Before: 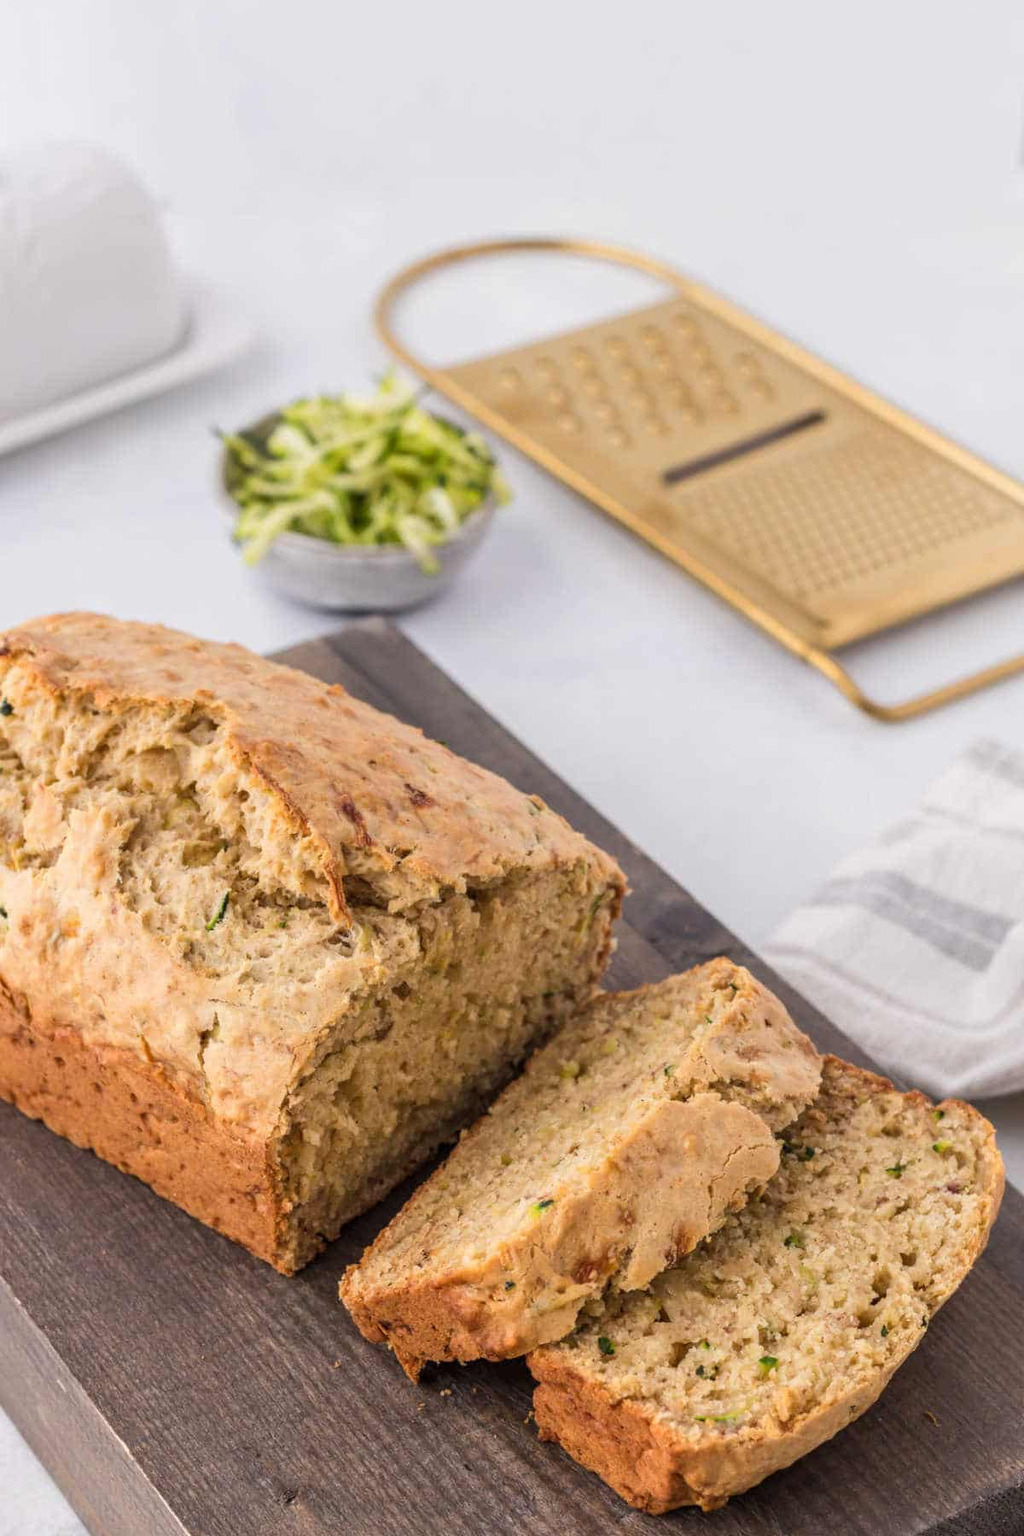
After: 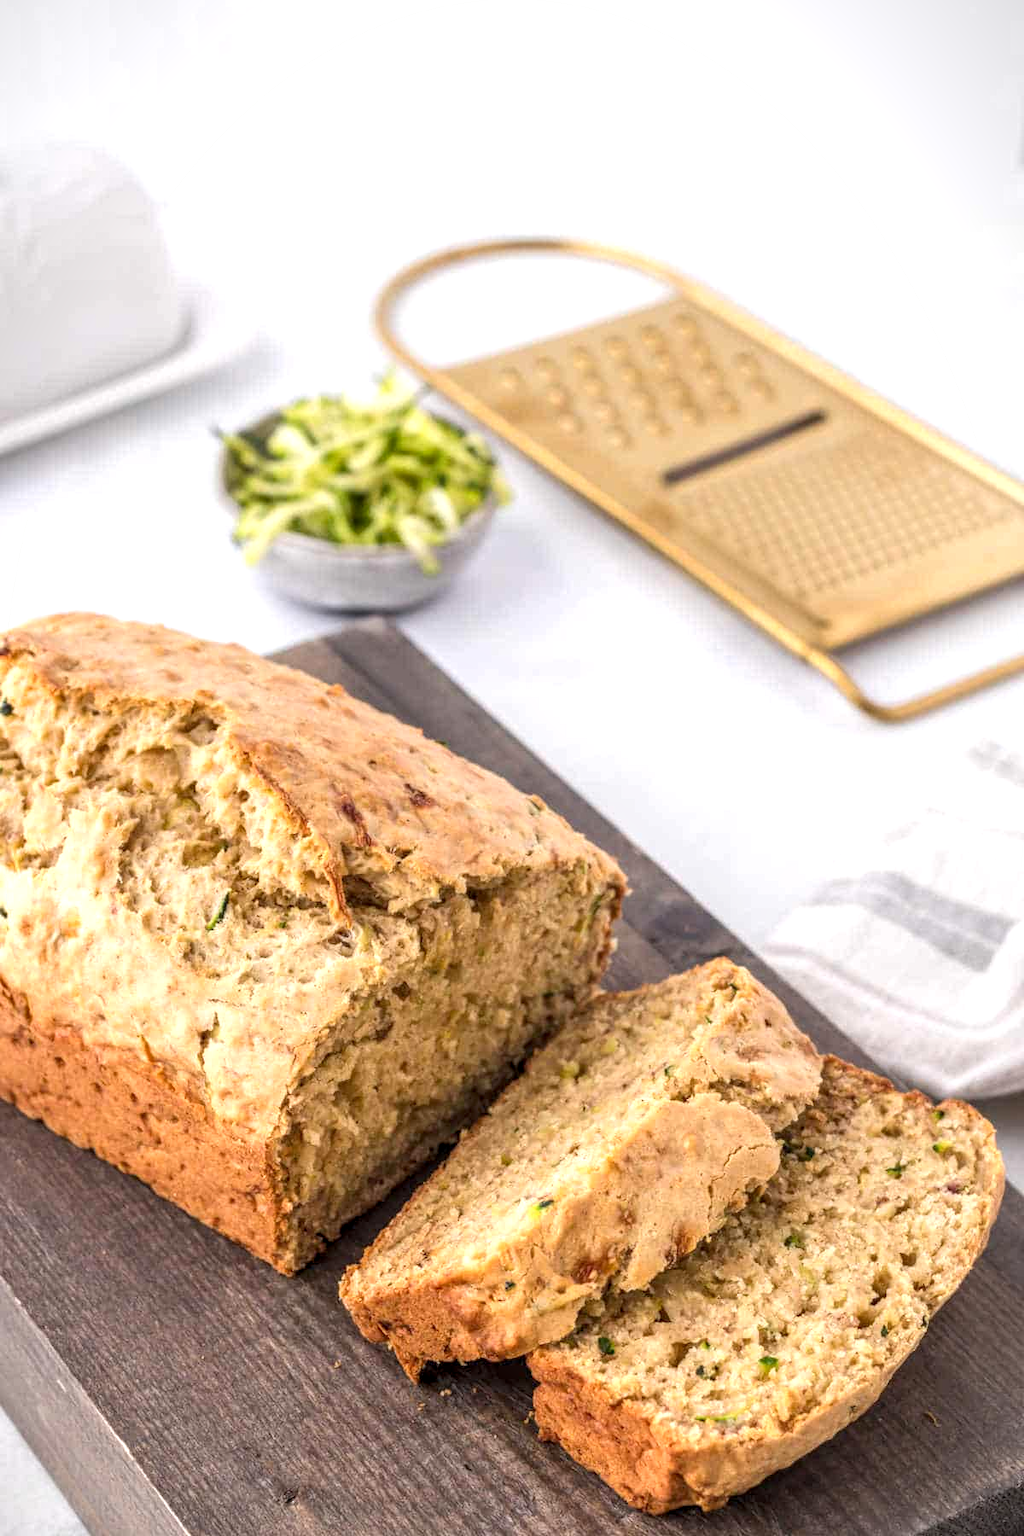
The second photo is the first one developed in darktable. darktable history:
exposure: black level correction 0.001, exposure 0.5 EV, compensate exposure bias true, compensate highlight preservation false
vignetting: fall-off start 100%, fall-off radius 64.94%, automatic ratio true, unbound false
local contrast: on, module defaults
tone equalizer: on, module defaults
